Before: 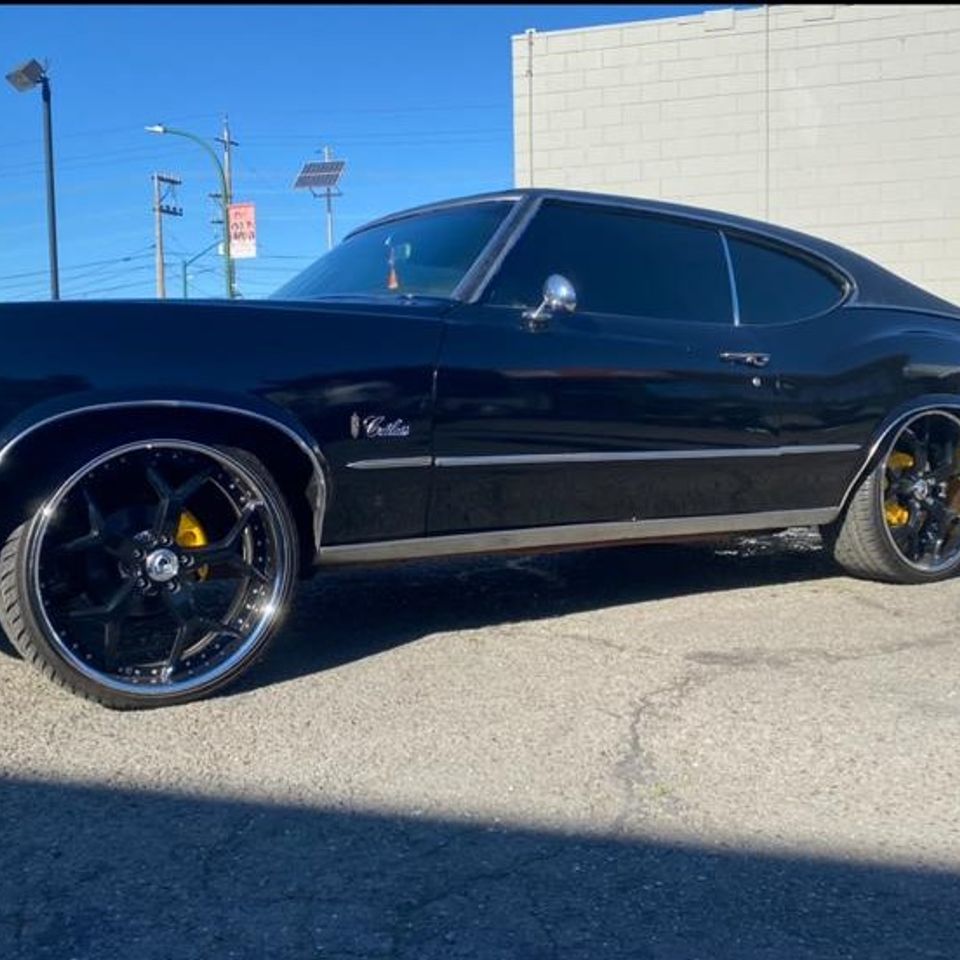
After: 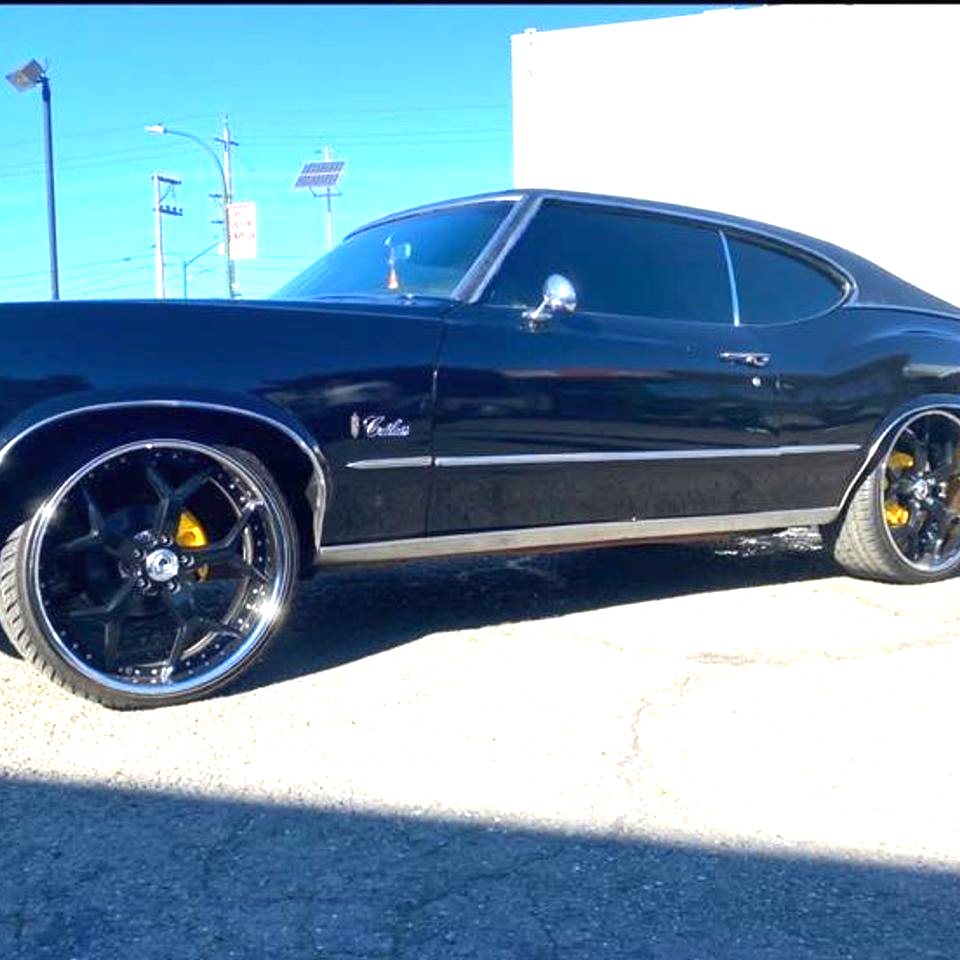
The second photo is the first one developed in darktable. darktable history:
exposure: black level correction 0, exposure 1.369 EV, compensate highlight preservation false
